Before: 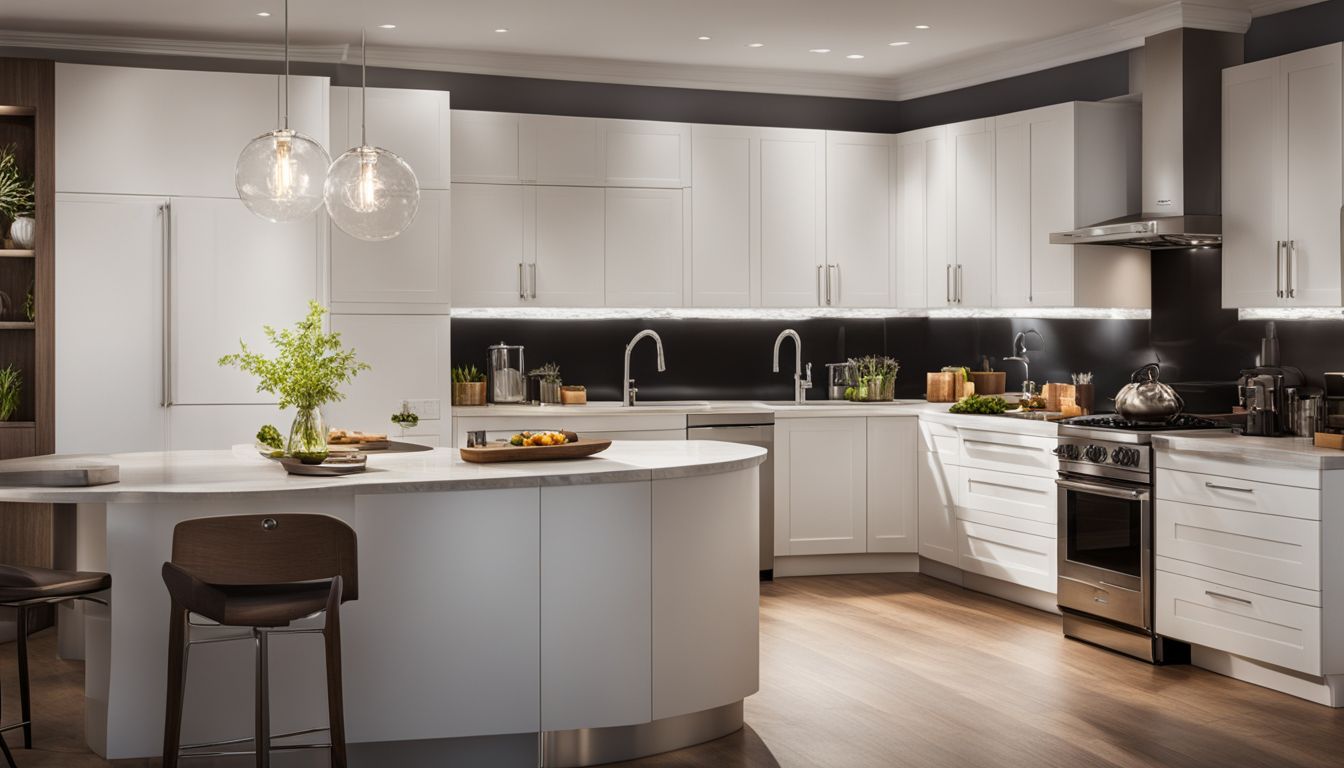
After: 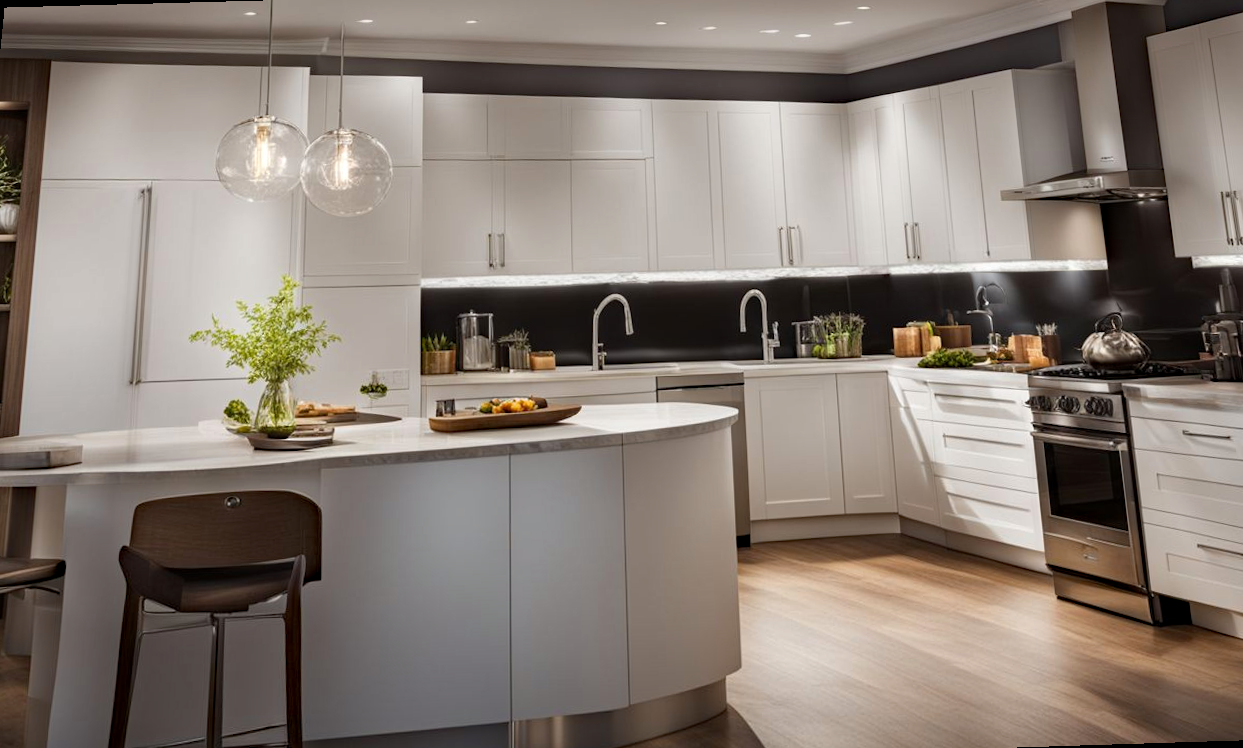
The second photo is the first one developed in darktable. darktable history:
rotate and perspective: rotation -1.68°, lens shift (vertical) -0.146, crop left 0.049, crop right 0.912, crop top 0.032, crop bottom 0.96
haze removal: adaptive false
